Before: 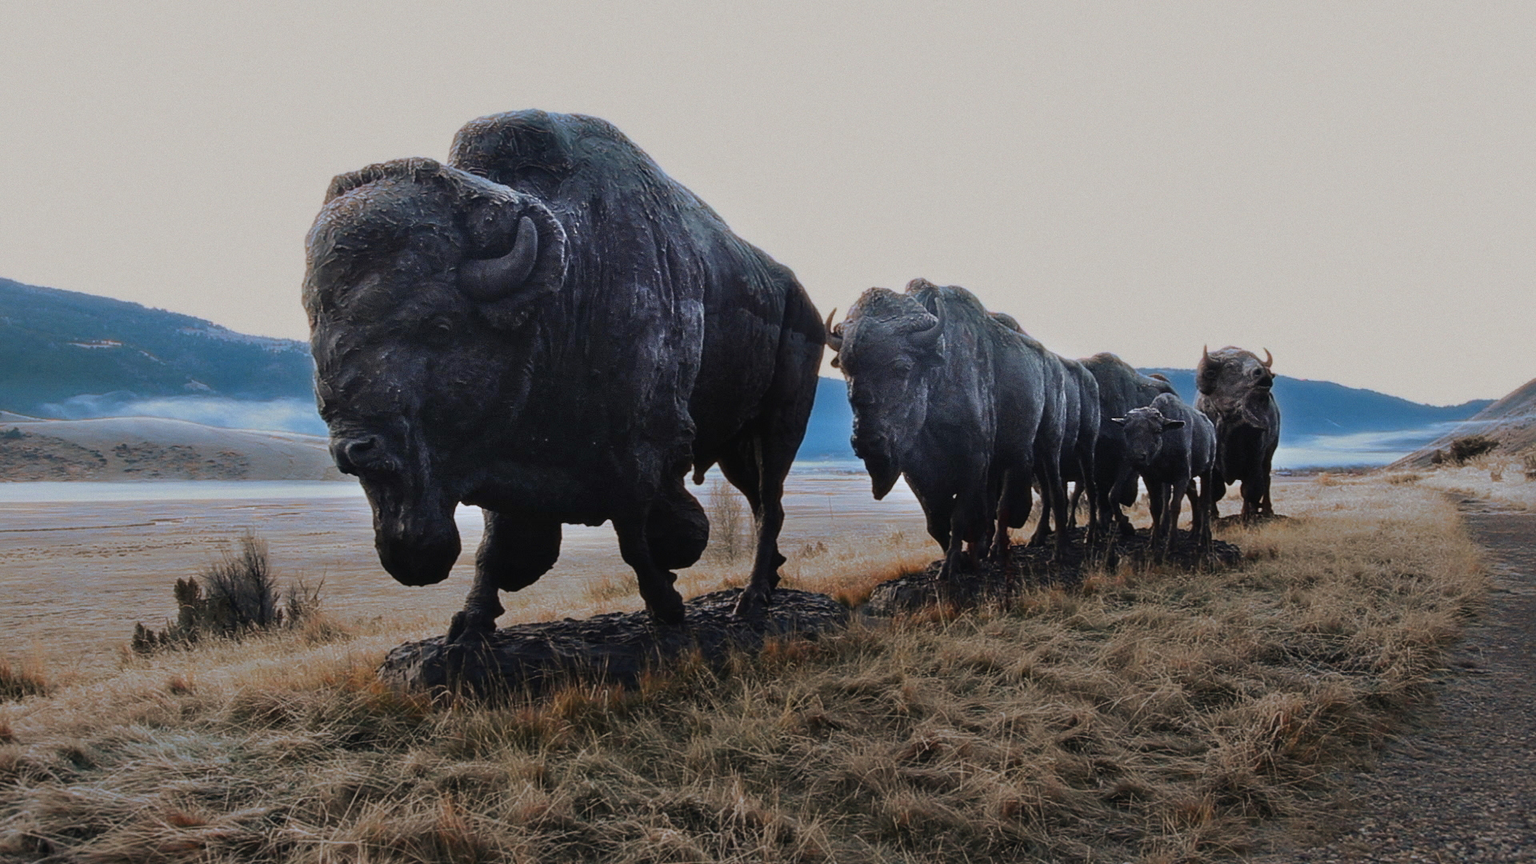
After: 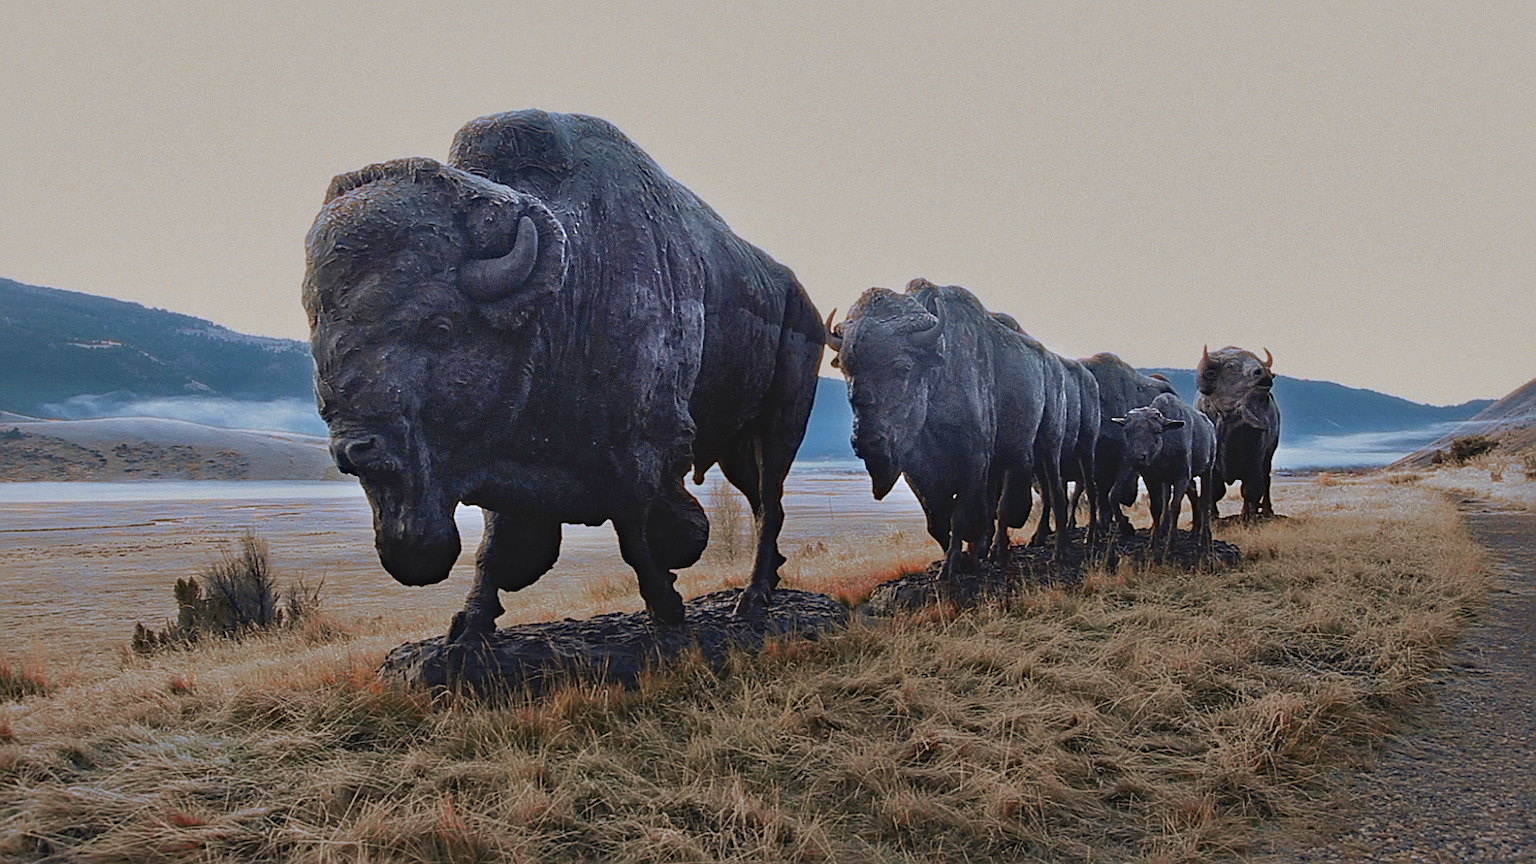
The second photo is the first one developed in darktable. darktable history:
sharpen: on, module defaults
tone curve: curves: ch0 [(0, 0.024) (0.119, 0.146) (0.474, 0.485) (0.718, 0.739) (0.817, 0.839) (1, 0.998)]; ch1 [(0, 0) (0.377, 0.416) (0.439, 0.451) (0.477, 0.485) (0.501, 0.503) (0.538, 0.544) (0.58, 0.613) (0.664, 0.7) (0.783, 0.804) (1, 1)]; ch2 [(0, 0) (0.38, 0.405) (0.463, 0.456) (0.498, 0.497) (0.524, 0.535) (0.578, 0.576) (0.648, 0.665) (1, 1)], color space Lab, independent channels, preserve colors none
haze removal: compatibility mode true, adaptive false
shadows and highlights: on, module defaults
